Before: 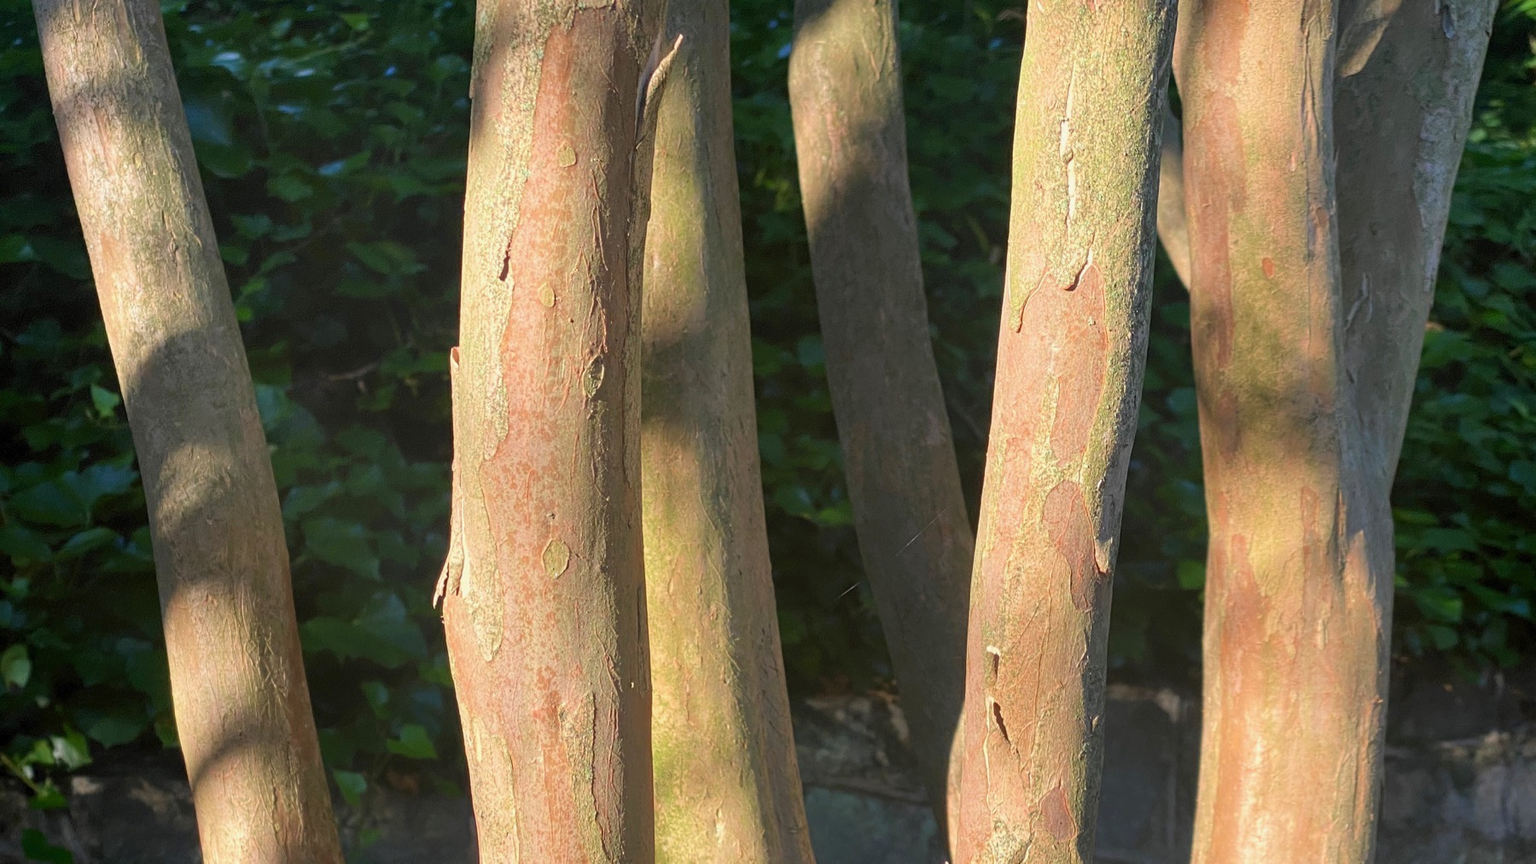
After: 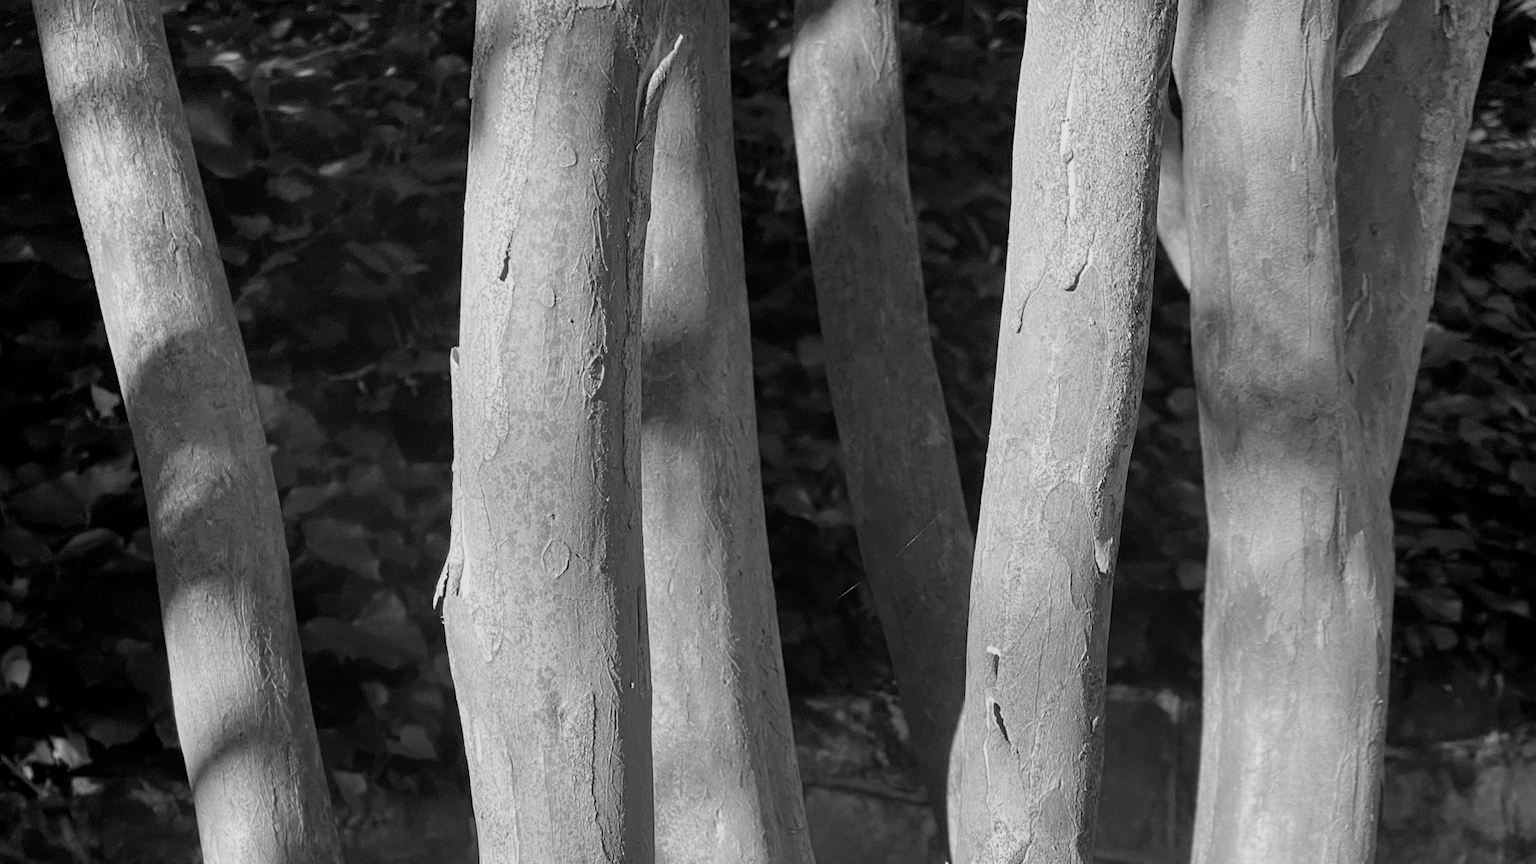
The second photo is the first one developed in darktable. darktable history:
filmic rgb: middle gray luminance 9.28%, black relative exposure -10.67 EV, white relative exposure 3.44 EV, target black luminance 0%, hardness 5.99, latitude 59.56%, contrast 1.087, highlights saturation mix 5.42%, shadows ↔ highlights balance 28.59%, color science v6 (2022)
exposure: exposure 0.125 EV, compensate exposure bias true, compensate highlight preservation false
color calibration: output gray [0.21, 0.42, 0.37, 0], illuminant as shot in camera, x 0.358, y 0.373, temperature 4628.91 K
